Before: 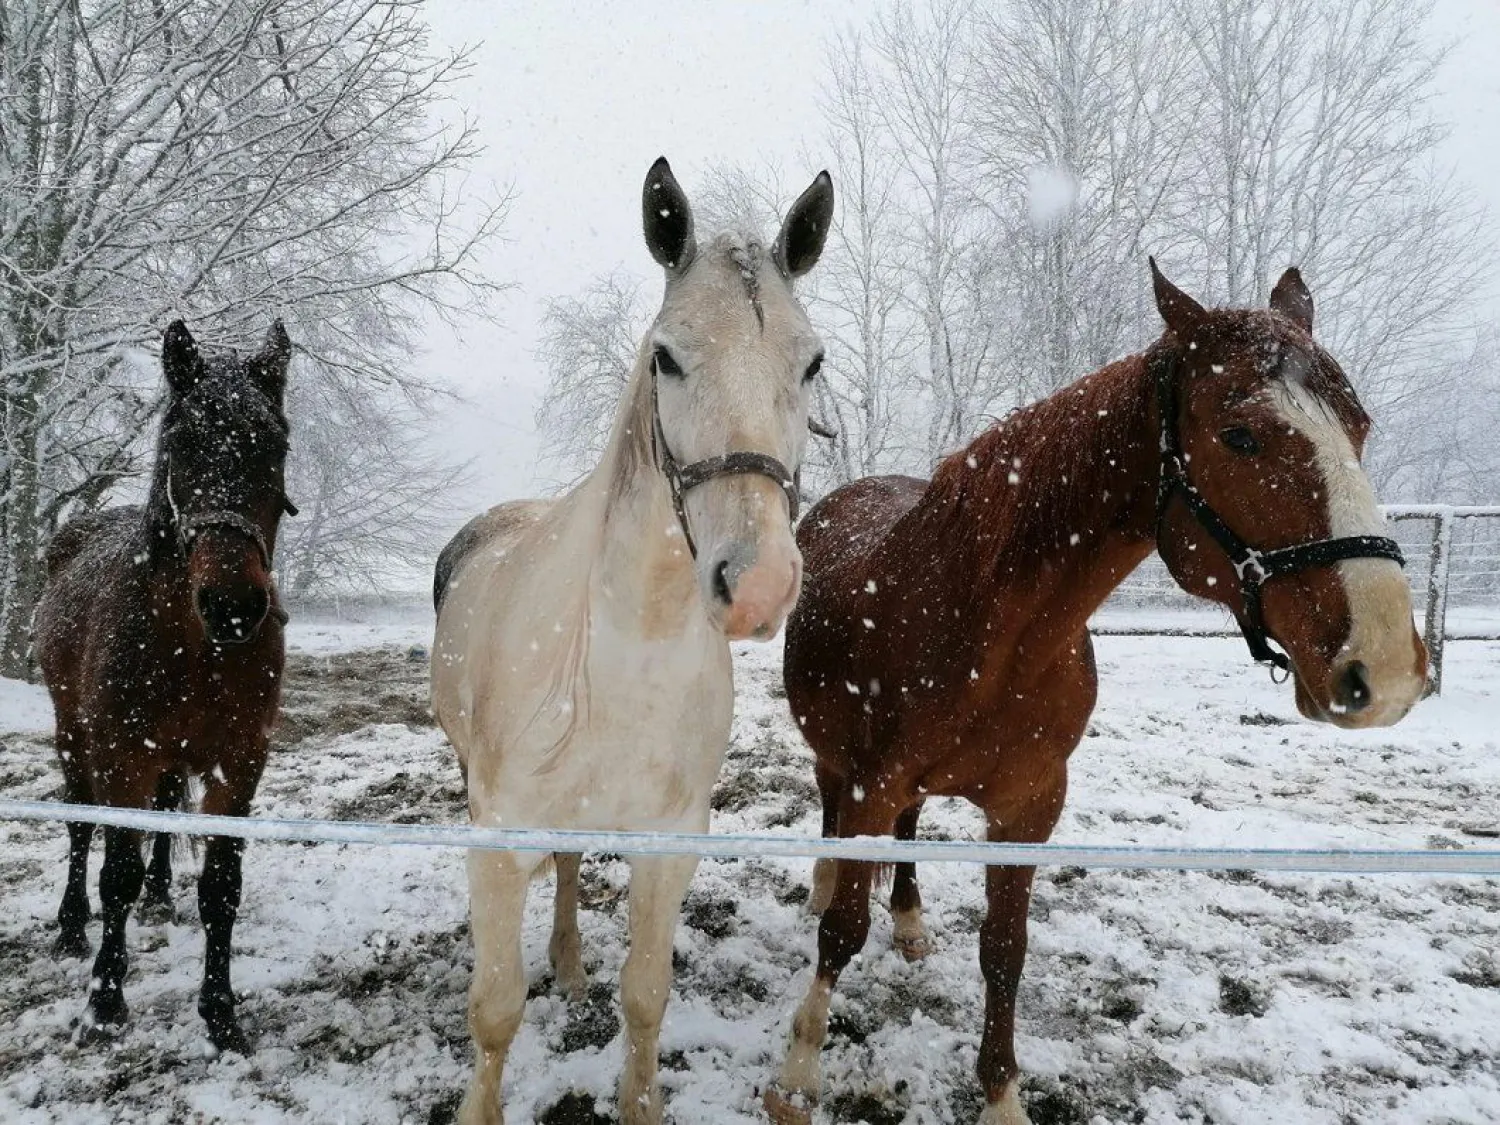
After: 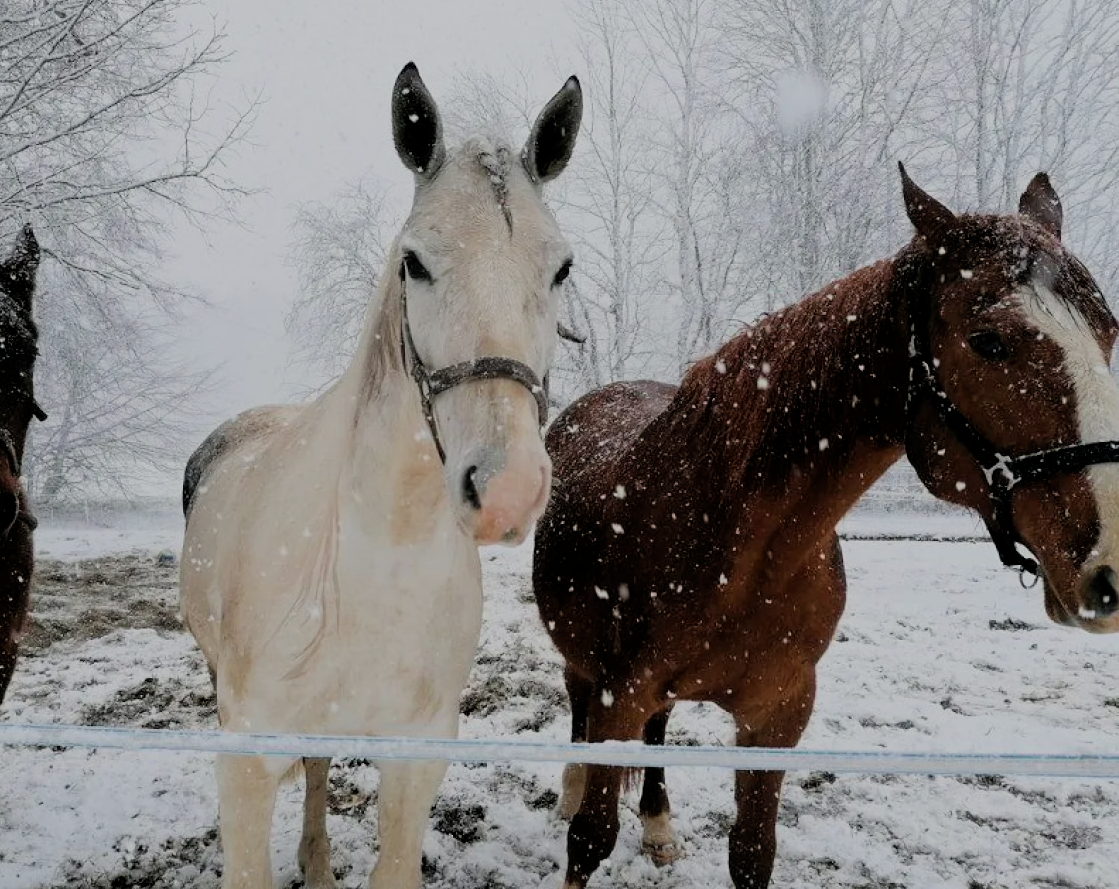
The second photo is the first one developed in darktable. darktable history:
filmic rgb: middle gray luminance 29.84%, black relative exposure -9.01 EV, white relative exposure 6.98 EV, target black luminance 0%, hardness 2.94, latitude 1.83%, contrast 0.961, highlights saturation mix 3.51%, shadows ↔ highlights balance 12.66%
crop: left 16.754%, top 8.474%, right 8.623%, bottom 12.501%
